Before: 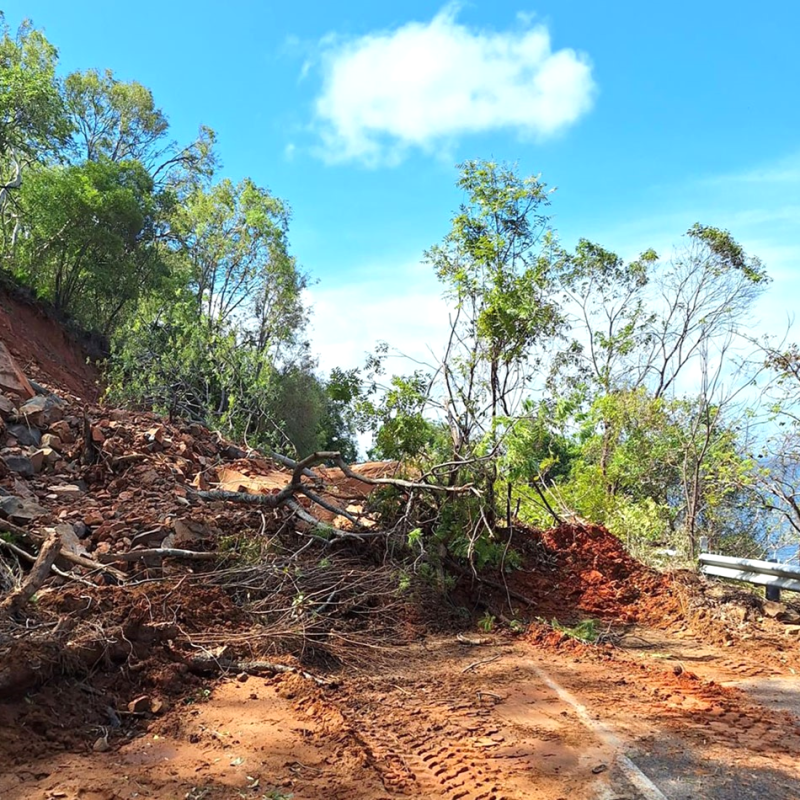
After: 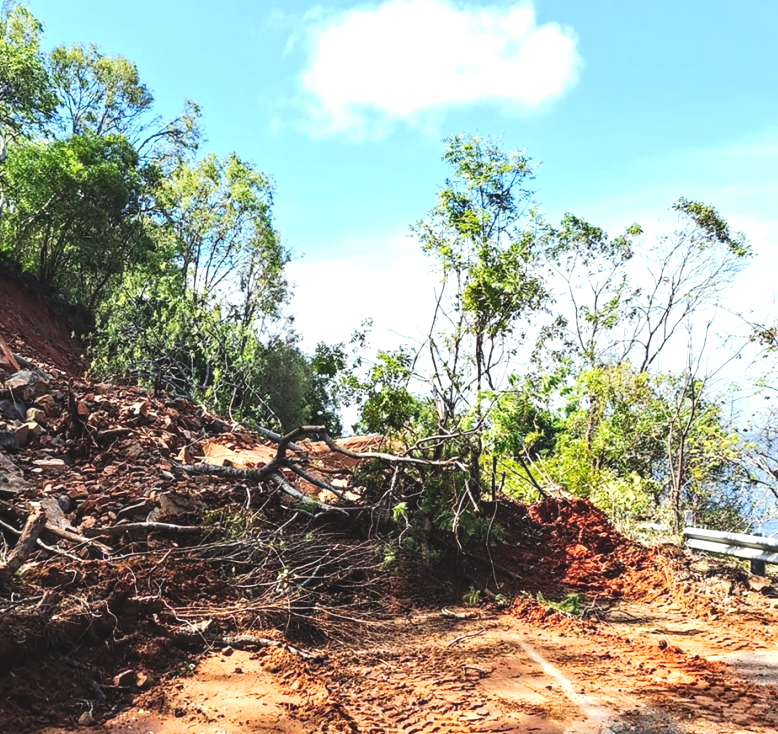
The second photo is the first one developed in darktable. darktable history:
tone curve: curves: ch0 [(0, 0.084) (0.155, 0.169) (0.46, 0.466) (0.751, 0.788) (1, 0.961)]; ch1 [(0, 0) (0.43, 0.408) (0.476, 0.469) (0.505, 0.503) (0.553, 0.563) (0.592, 0.581) (0.631, 0.625) (1, 1)]; ch2 [(0, 0) (0.505, 0.495) (0.55, 0.557) (0.583, 0.573) (1, 1)], preserve colors none
crop: left 1.935%, top 3.305%, right 0.799%, bottom 4.825%
local contrast: on, module defaults
tone equalizer: -8 EV -0.724 EV, -7 EV -0.723 EV, -6 EV -0.575 EV, -5 EV -0.36 EV, -3 EV 0.39 EV, -2 EV 0.6 EV, -1 EV 0.678 EV, +0 EV 0.72 EV, edges refinement/feathering 500, mask exposure compensation -1.57 EV, preserve details no
